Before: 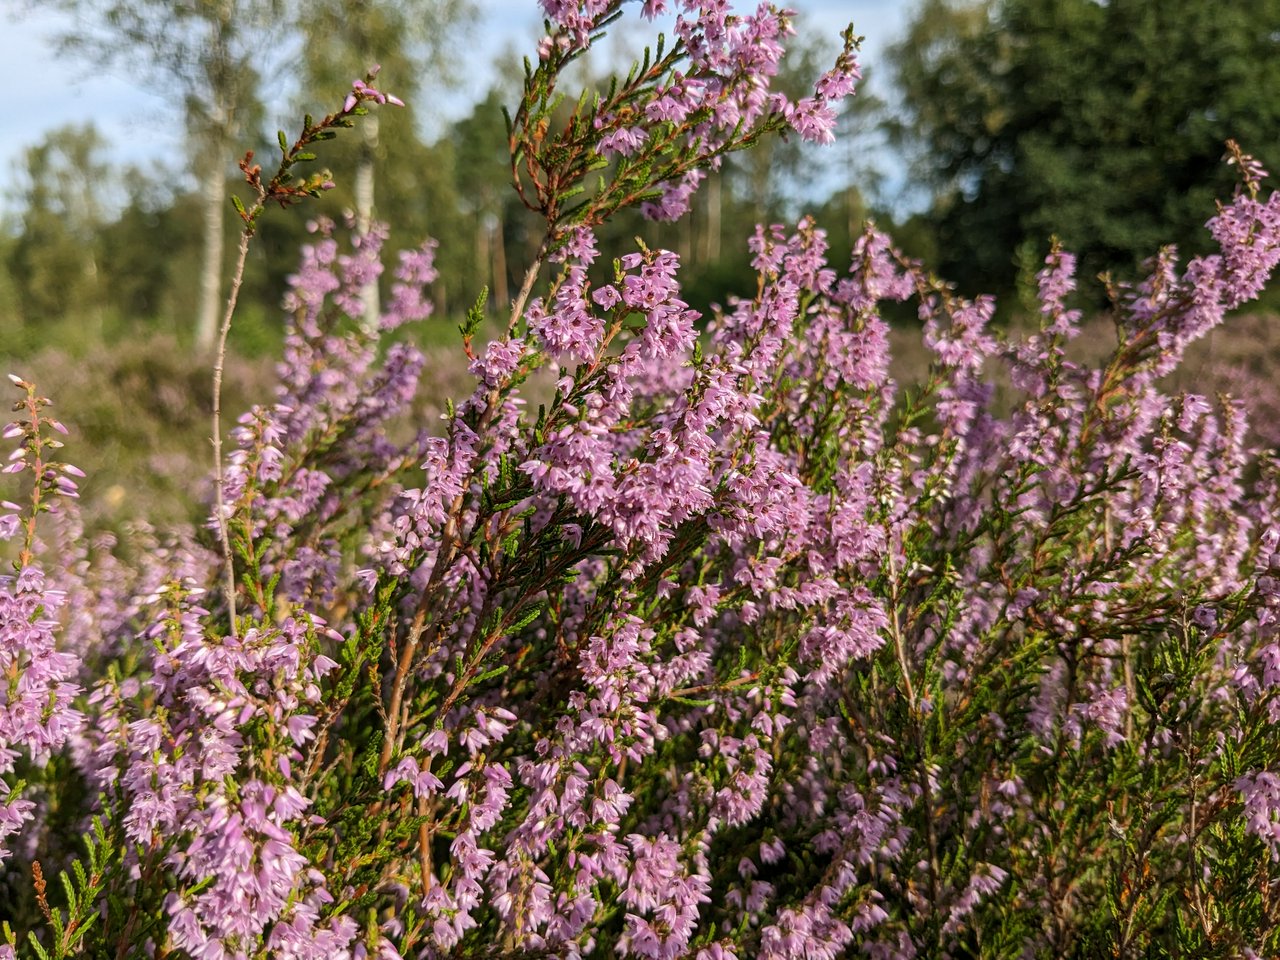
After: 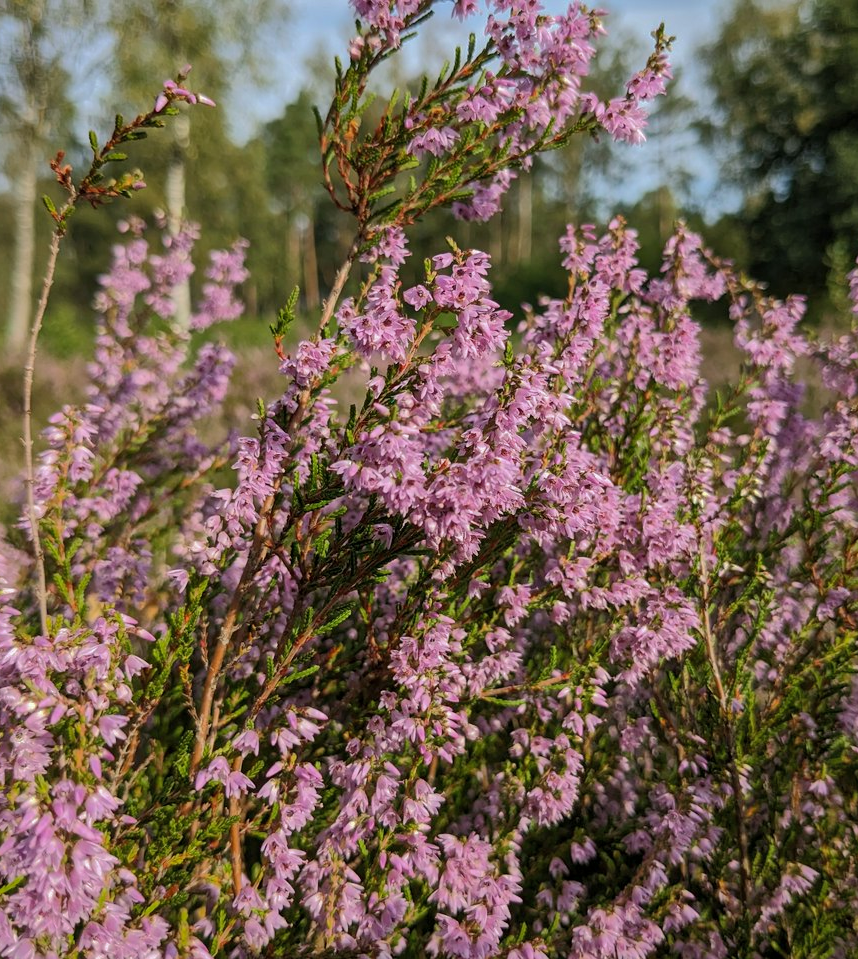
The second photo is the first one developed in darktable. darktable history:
shadows and highlights: shadows 25.51, highlights -69.17
crop and rotate: left 14.839%, right 18.097%
